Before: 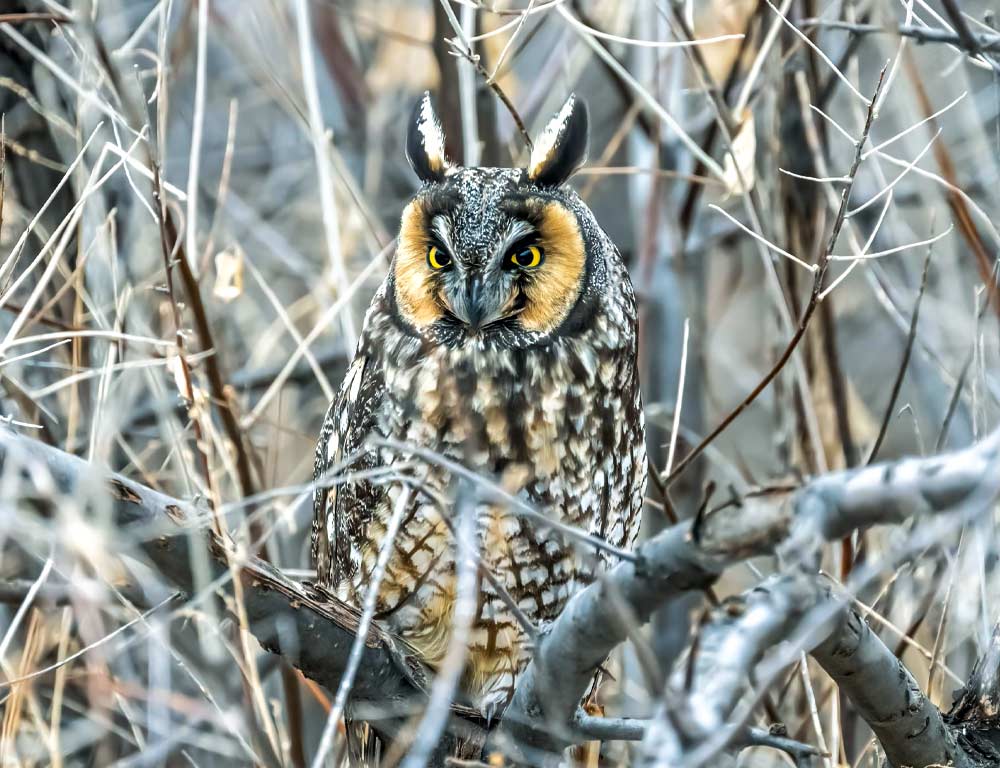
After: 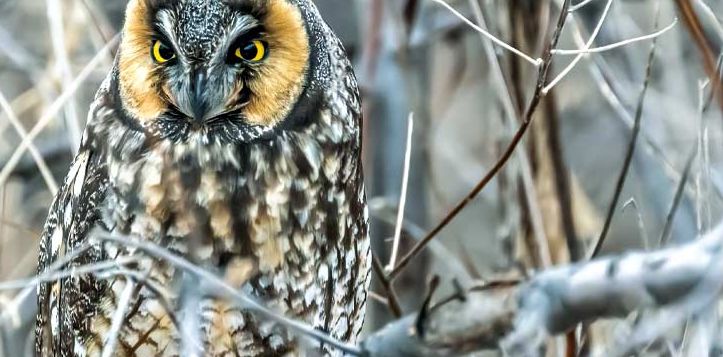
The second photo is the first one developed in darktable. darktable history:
crop and rotate: left 27.679%, top 26.881%, bottom 26.597%
